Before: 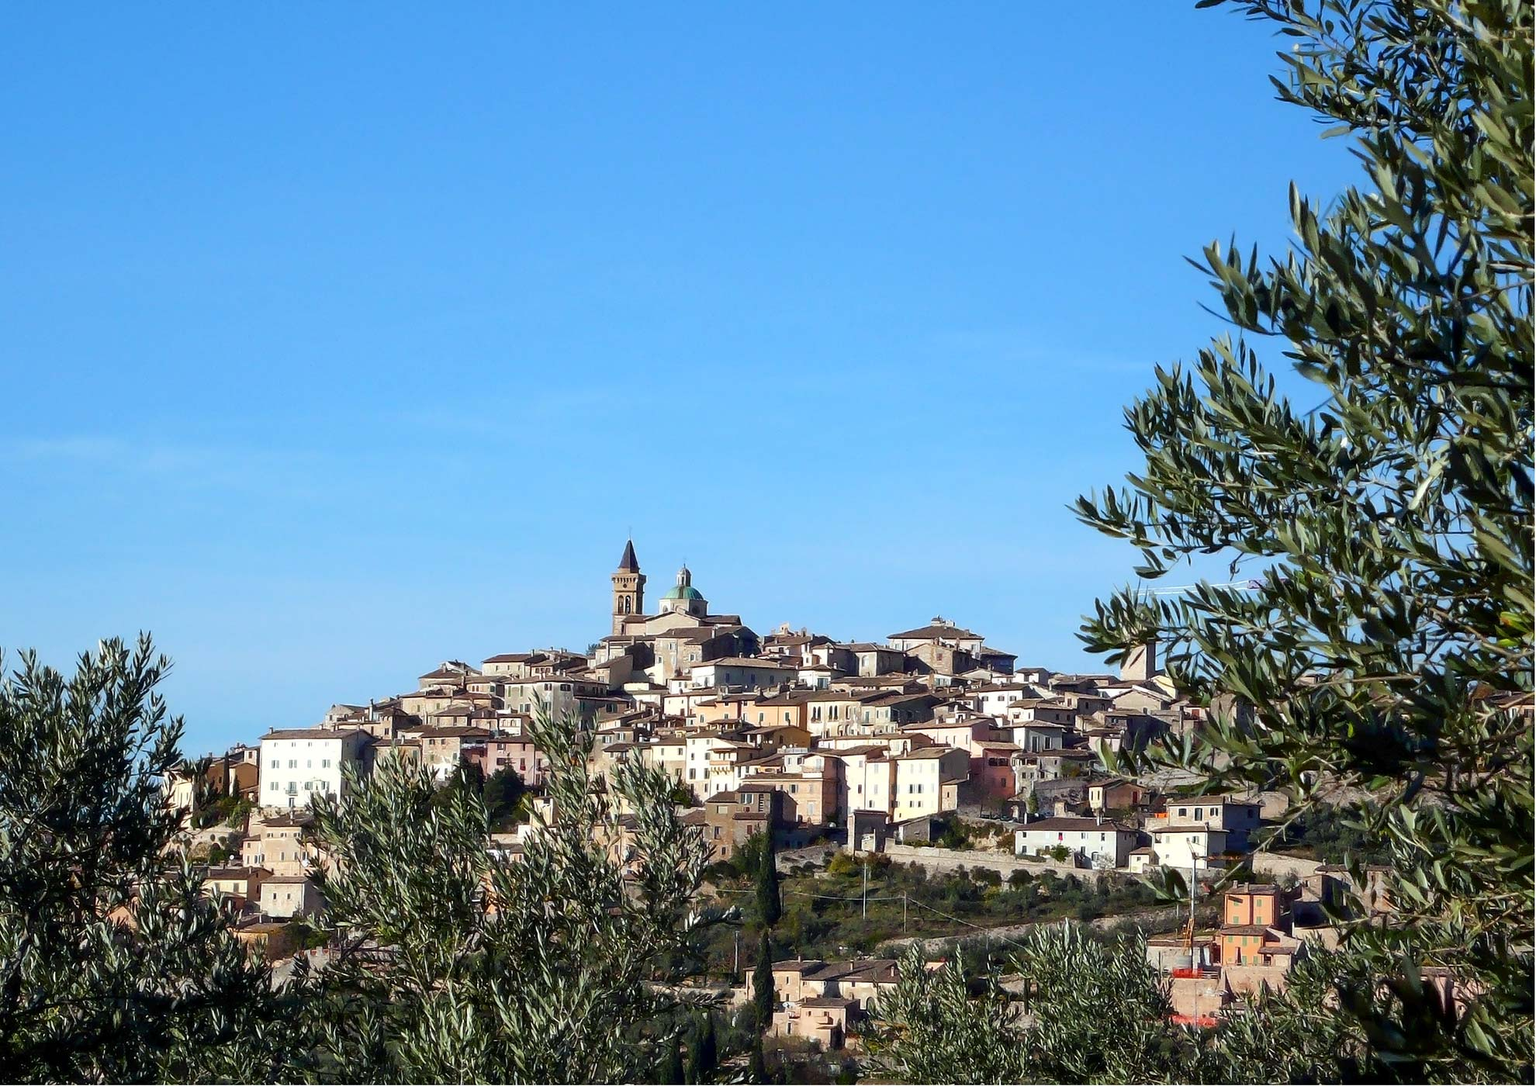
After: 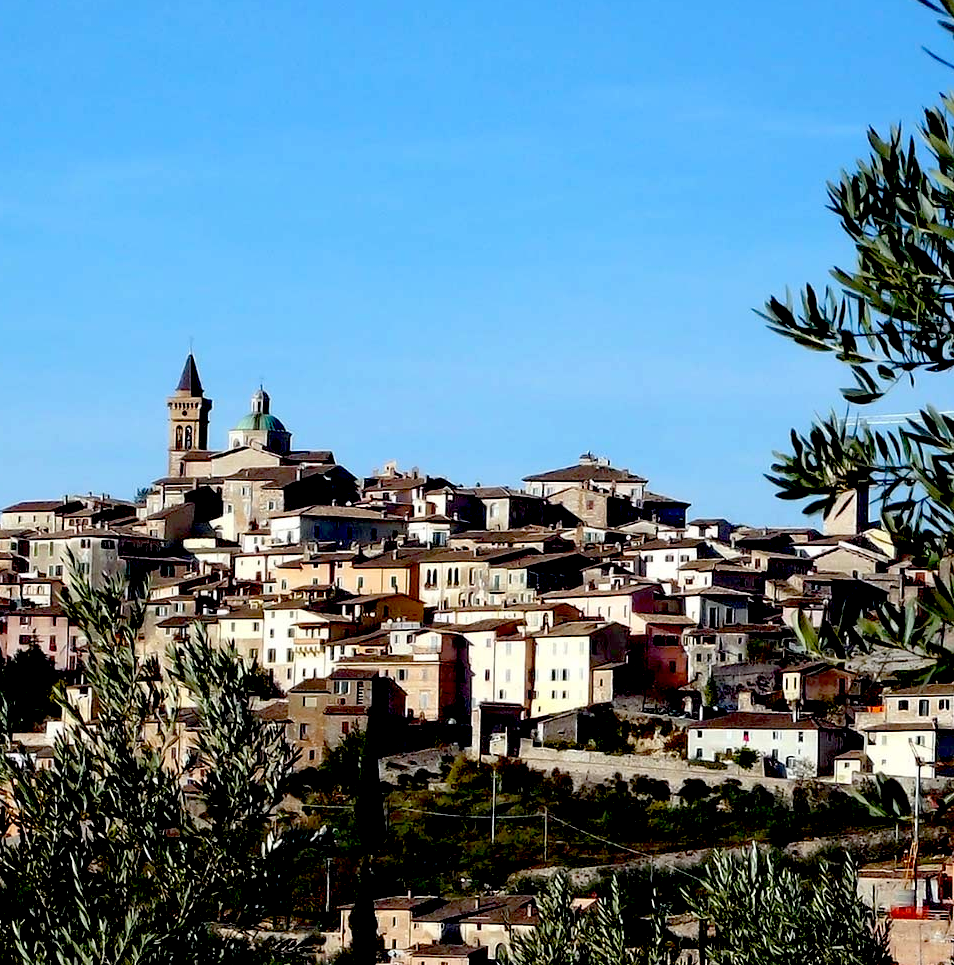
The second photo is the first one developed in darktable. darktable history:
crop: left 31.367%, top 24.466%, right 20.432%, bottom 6.535%
exposure: black level correction 0.056, compensate exposure bias true, compensate highlight preservation false
